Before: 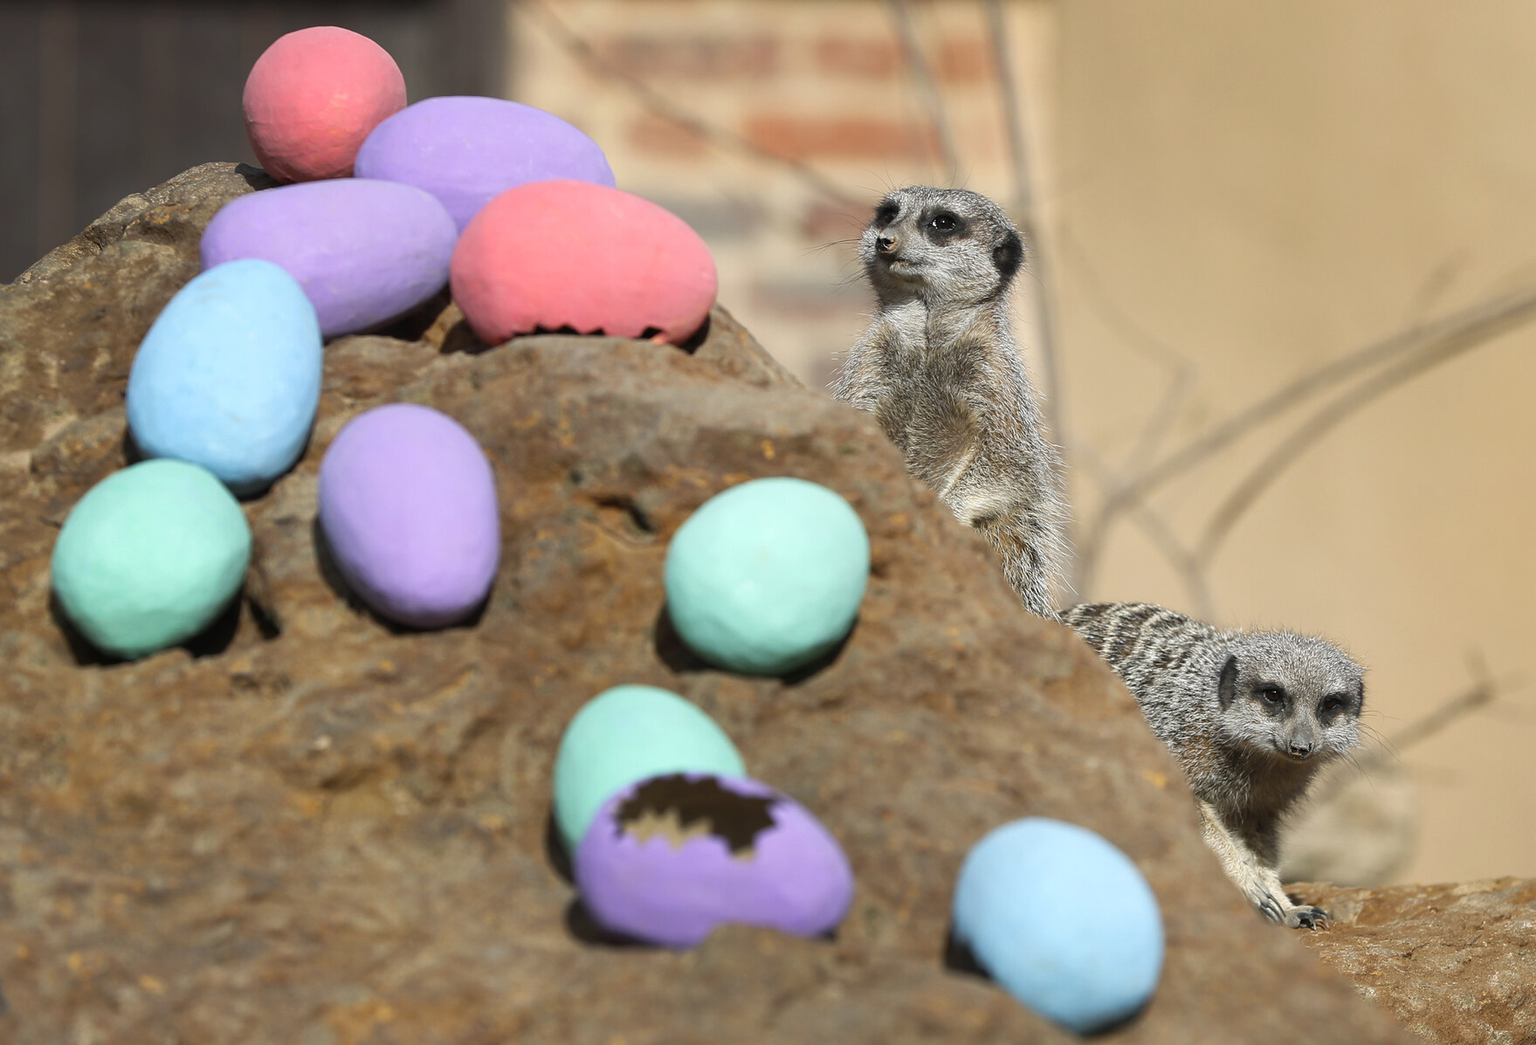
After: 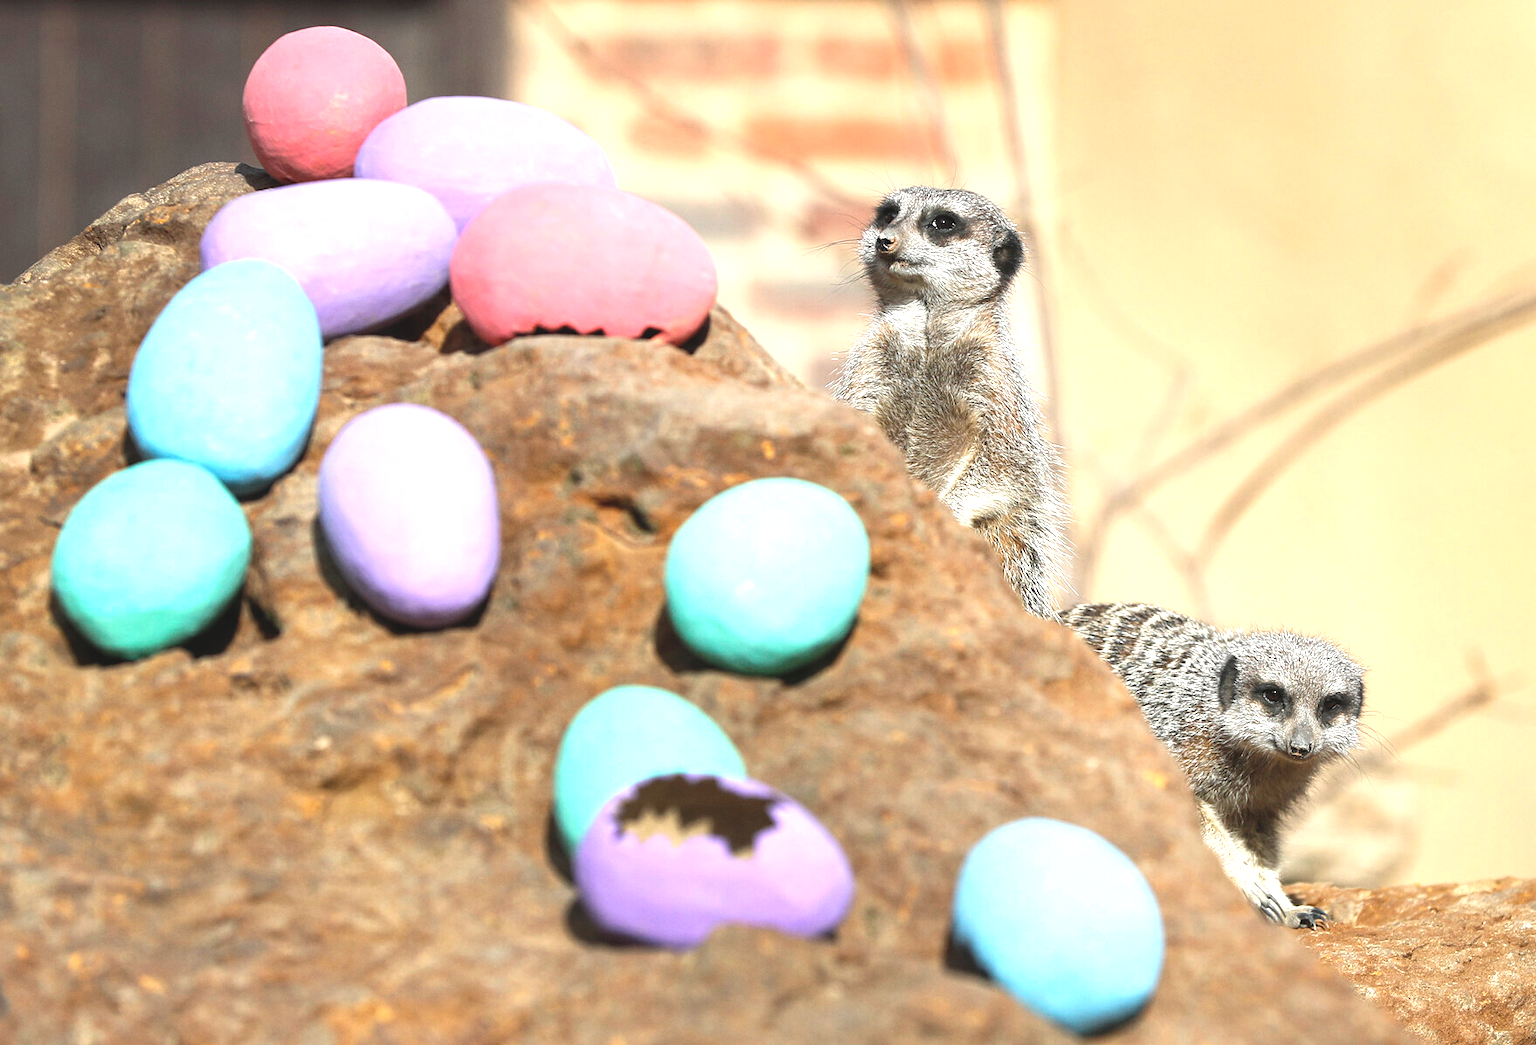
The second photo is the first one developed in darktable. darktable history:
exposure: black level correction -0.005, exposure 1 EV, compensate highlight preservation false
grain: coarseness 0.09 ISO, strength 10%
local contrast: highlights 100%, shadows 100%, detail 120%, midtone range 0.2
